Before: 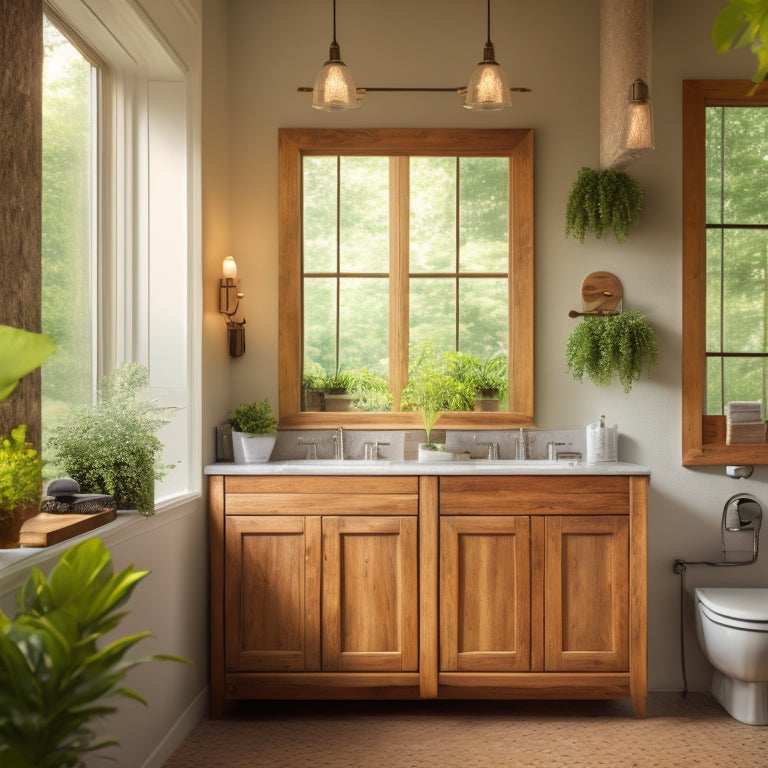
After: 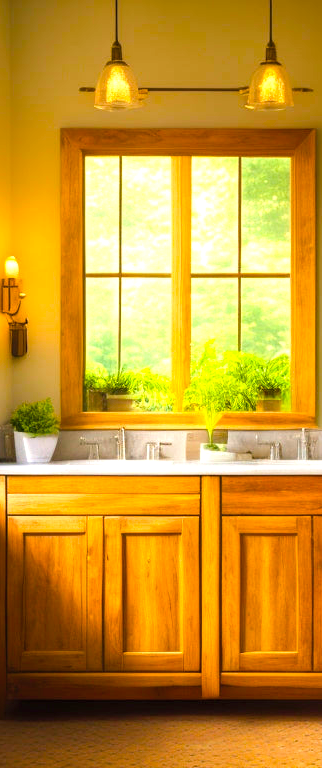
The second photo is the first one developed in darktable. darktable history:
crop: left 28.448%, right 29.55%
contrast brightness saturation: contrast 0.071, brightness 0.085, saturation 0.181
color balance rgb: shadows lift › chroma 2.045%, shadows lift › hue 214.44°, linear chroma grading › shadows 20.155%, linear chroma grading › highlights 4.503%, linear chroma grading › mid-tones 9.833%, perceptual saturation grading › global saturation 25.21%, perceptual brilliance grading › highlights 9.292%, perceptual brilliance grading › mid-tones 4.507%, global vibrance 34.996%
tone equalizer: -8 EV -0.379 EV, -7 EV -0.415 EV, -6 EV -0.355 EV, -5 EV -0.226 EV, -3 EV 0.253 EV, -2 EV 0.306 EV, -1 EV 0.371 EV, +0 EV 0.394 EV, smoothing diameter 24.86%, edges refinement/feathering 13.34, preserve details guided filter
